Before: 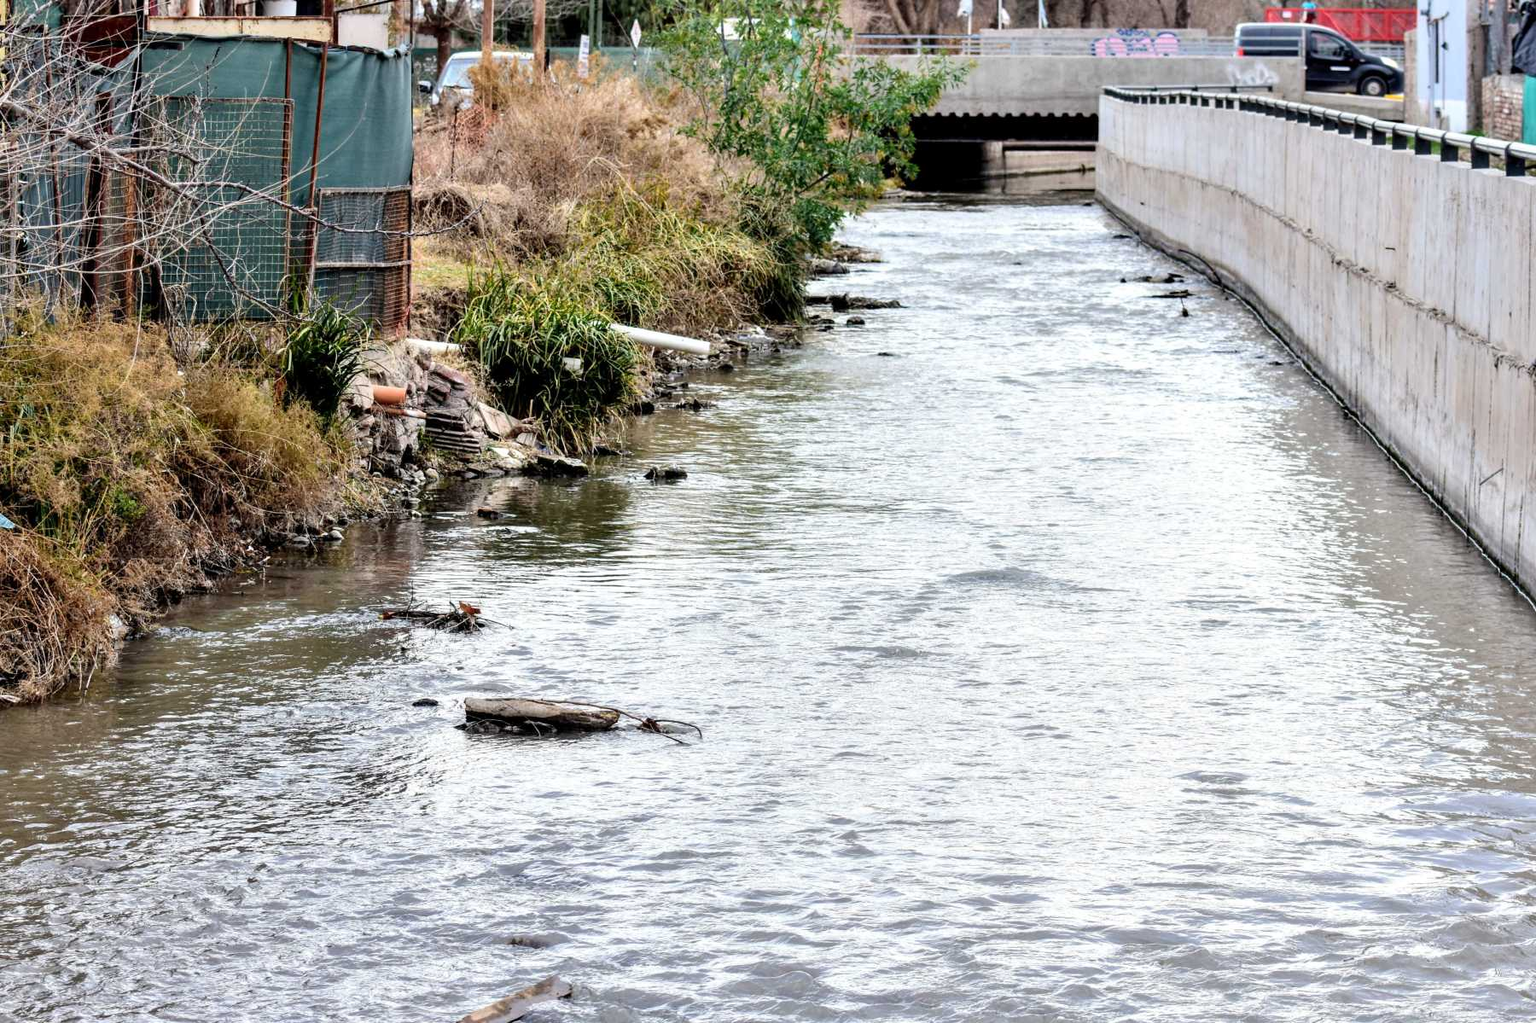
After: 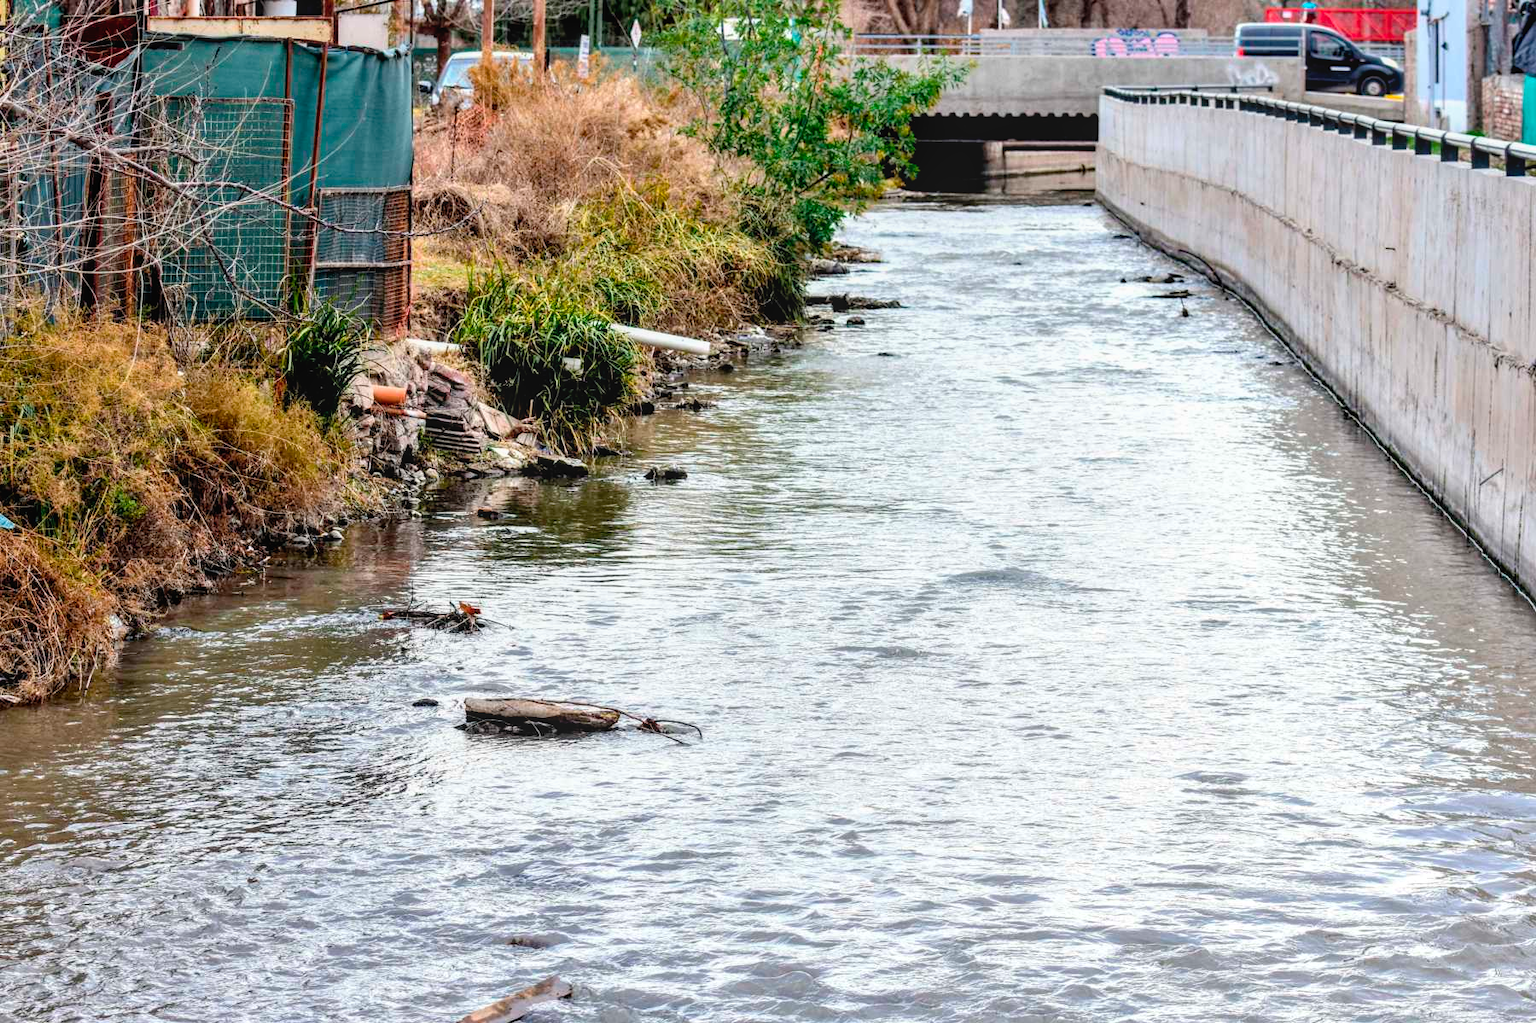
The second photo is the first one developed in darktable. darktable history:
local contrast: detail 110%
color balance rgb: perceptual saturation grading › global saturation 19.381%
